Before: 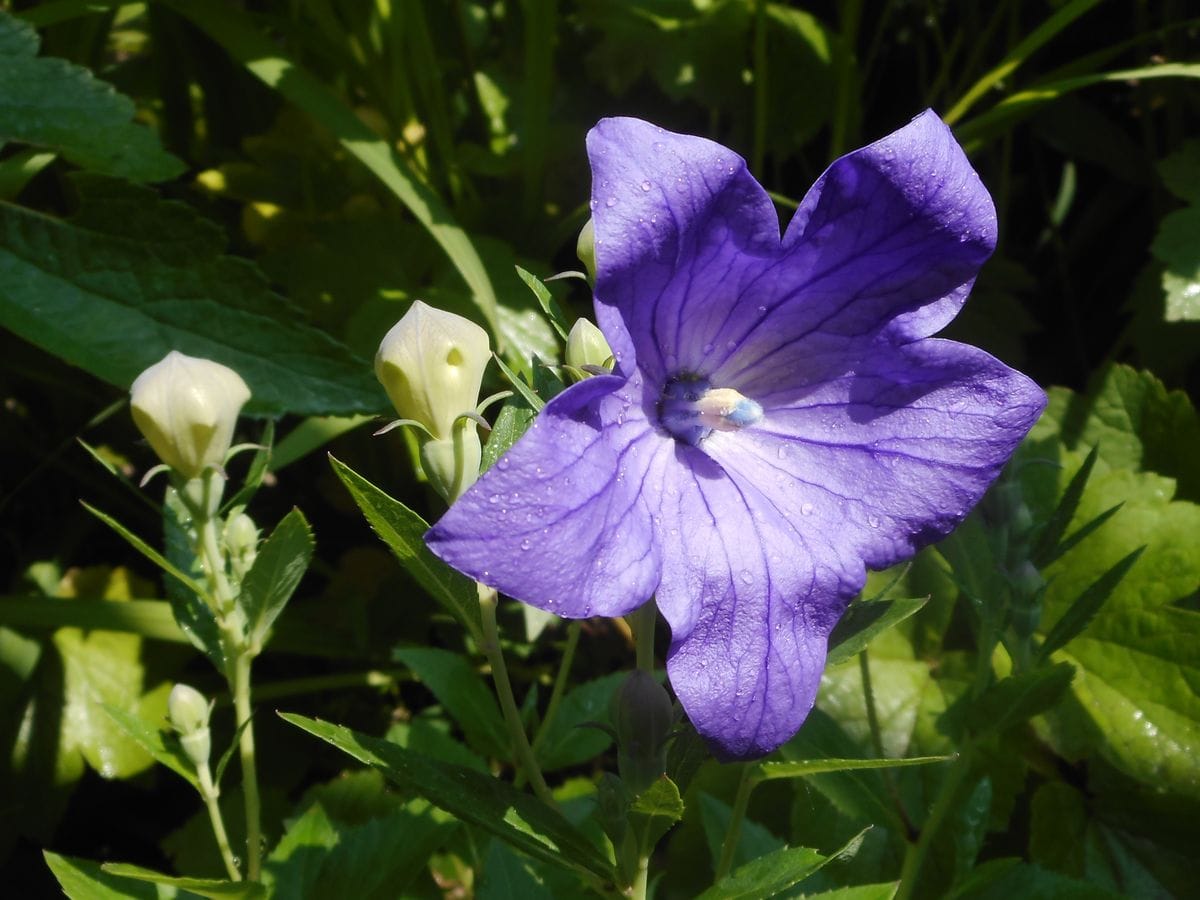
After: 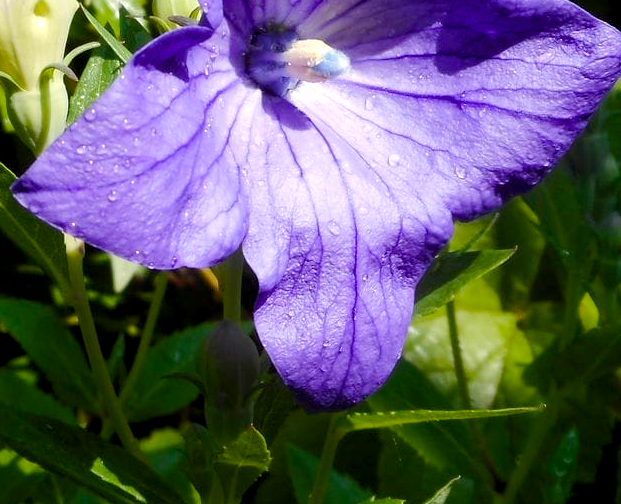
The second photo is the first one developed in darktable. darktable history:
crop: left 34.479%, top 38.822%, right 13.718%, bottom 5.172%
color balance rgb: global offset › luminance -0.51%, perceptual saturation grading › global saturation 27.53%, perceptual saturation grading › highlights -25%, perceptual saturation grading › shadows 25%, perceptual brilliance grading › highlights 6.62%, perceptual brilliance grading › mid-tones 17.07%, perceptual brilliance grading › shadows -5.23%
